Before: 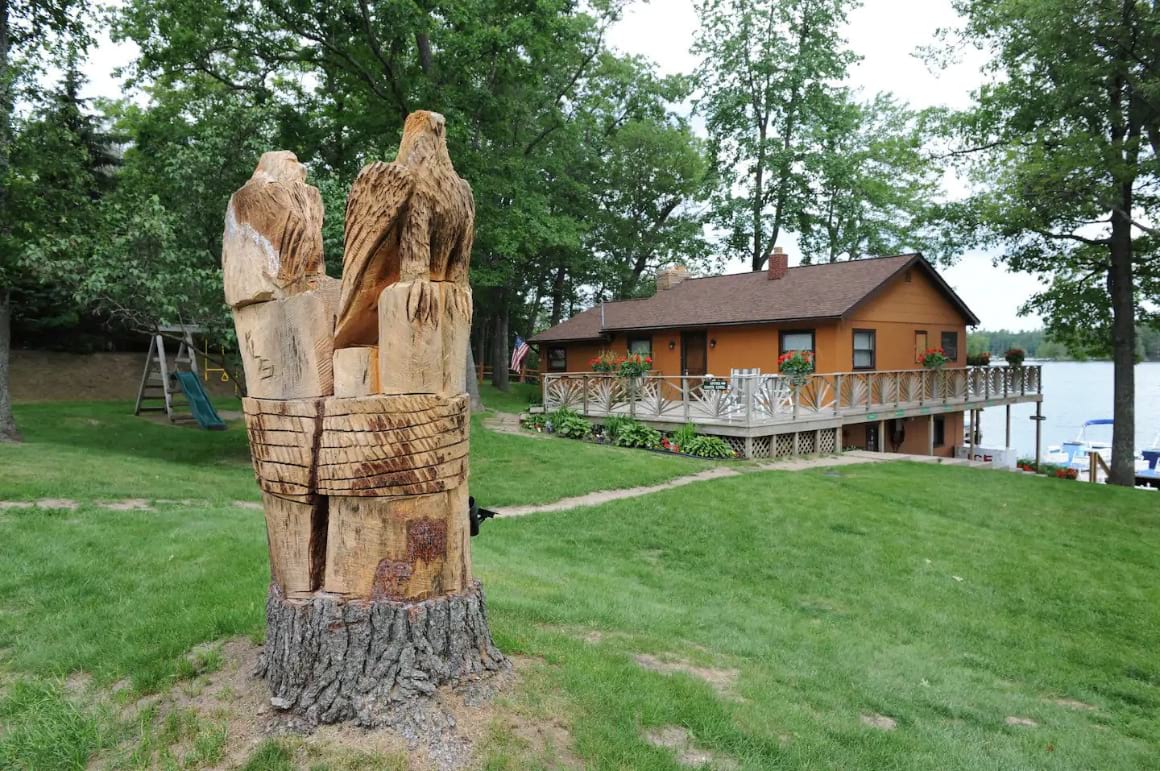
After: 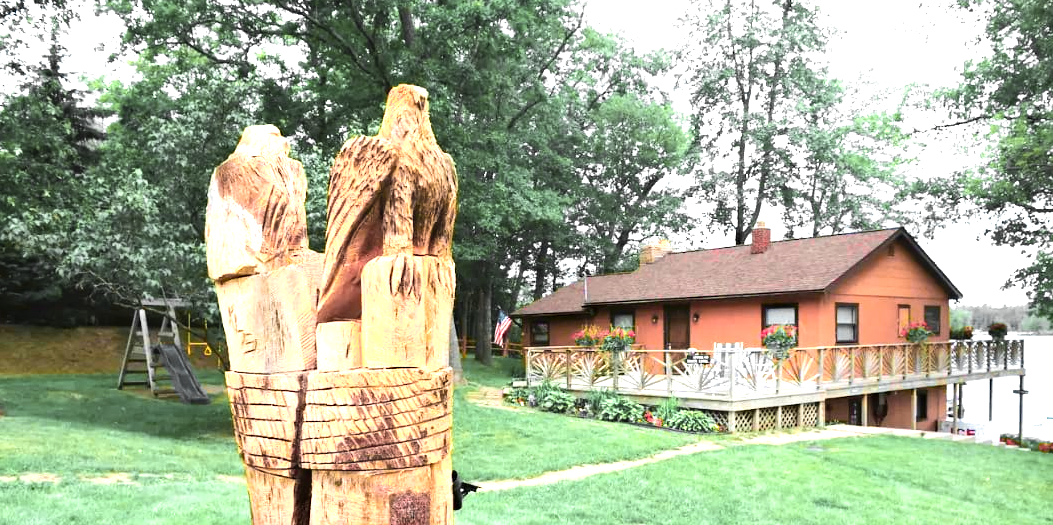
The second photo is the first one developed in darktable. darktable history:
contrast equalizer: octaves 7, y [[0.6 ×6], [0.55 ×6], [0 ×6], [0 ×6], [0 ×6]], mix -0.291
tone equalizer: -8 EV -0.443 EV, -7 EV -0.428 EV, -6 EV -0.302 EV, -5 EV -0.256 EV, -3 EV 0.24 EV, -2 EV 0.353 EV, -1 EV 0.405 EV, +0 EV 0.41 EV, edges refinement/feathering 500, mask exposure compensation -1.57 EV, preserve details no
velvia: on, module defaults
haze removal: compatibility mode true, adaptive false
exposure: black level correction 0, exposure 0.951 EV, compensate highlight preservation false
crop: left 1.511%, top 3.383%, right 7.69%, bottom 28.433%
color zones: curves: ch0 [(0.257, 0.558) (0.75, 0.565)]; ch1 [(0.004, 0.857) (0.14, 0.416) (0.257, 0.695) (0.442, 0.032) (0.736, 0.266) (0.891, 0.741)]; ch2 [(0, 0.623) (0.112, 0.436) (0.271, 0.474) (0.516, 0.64) (0.743, 0.286)]
